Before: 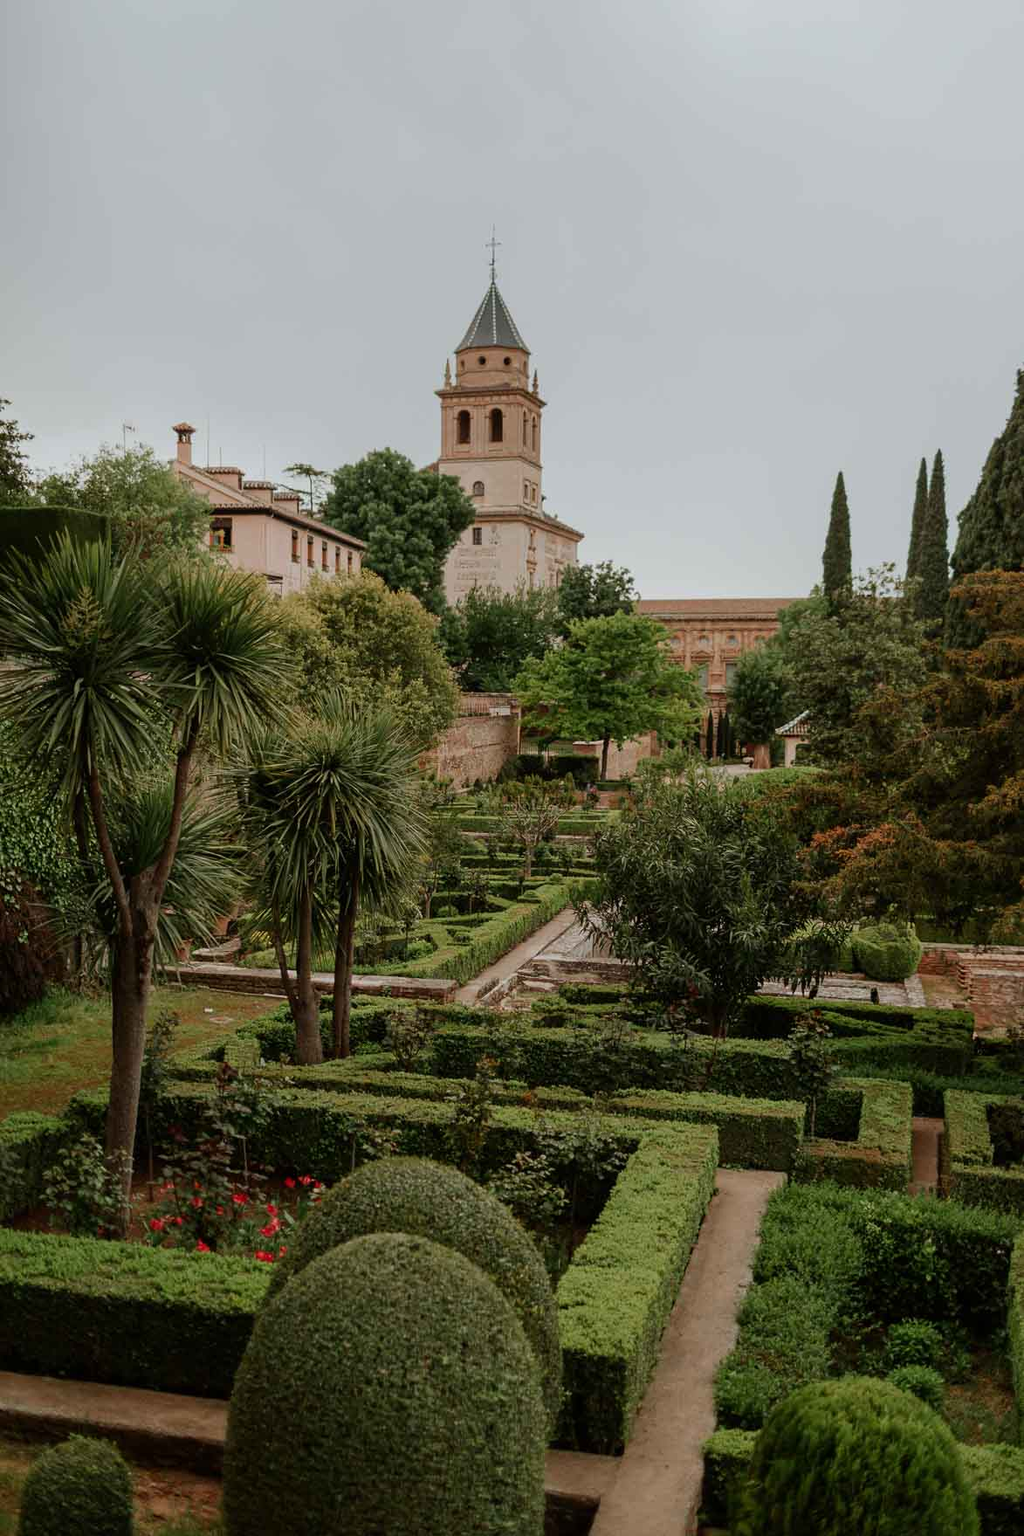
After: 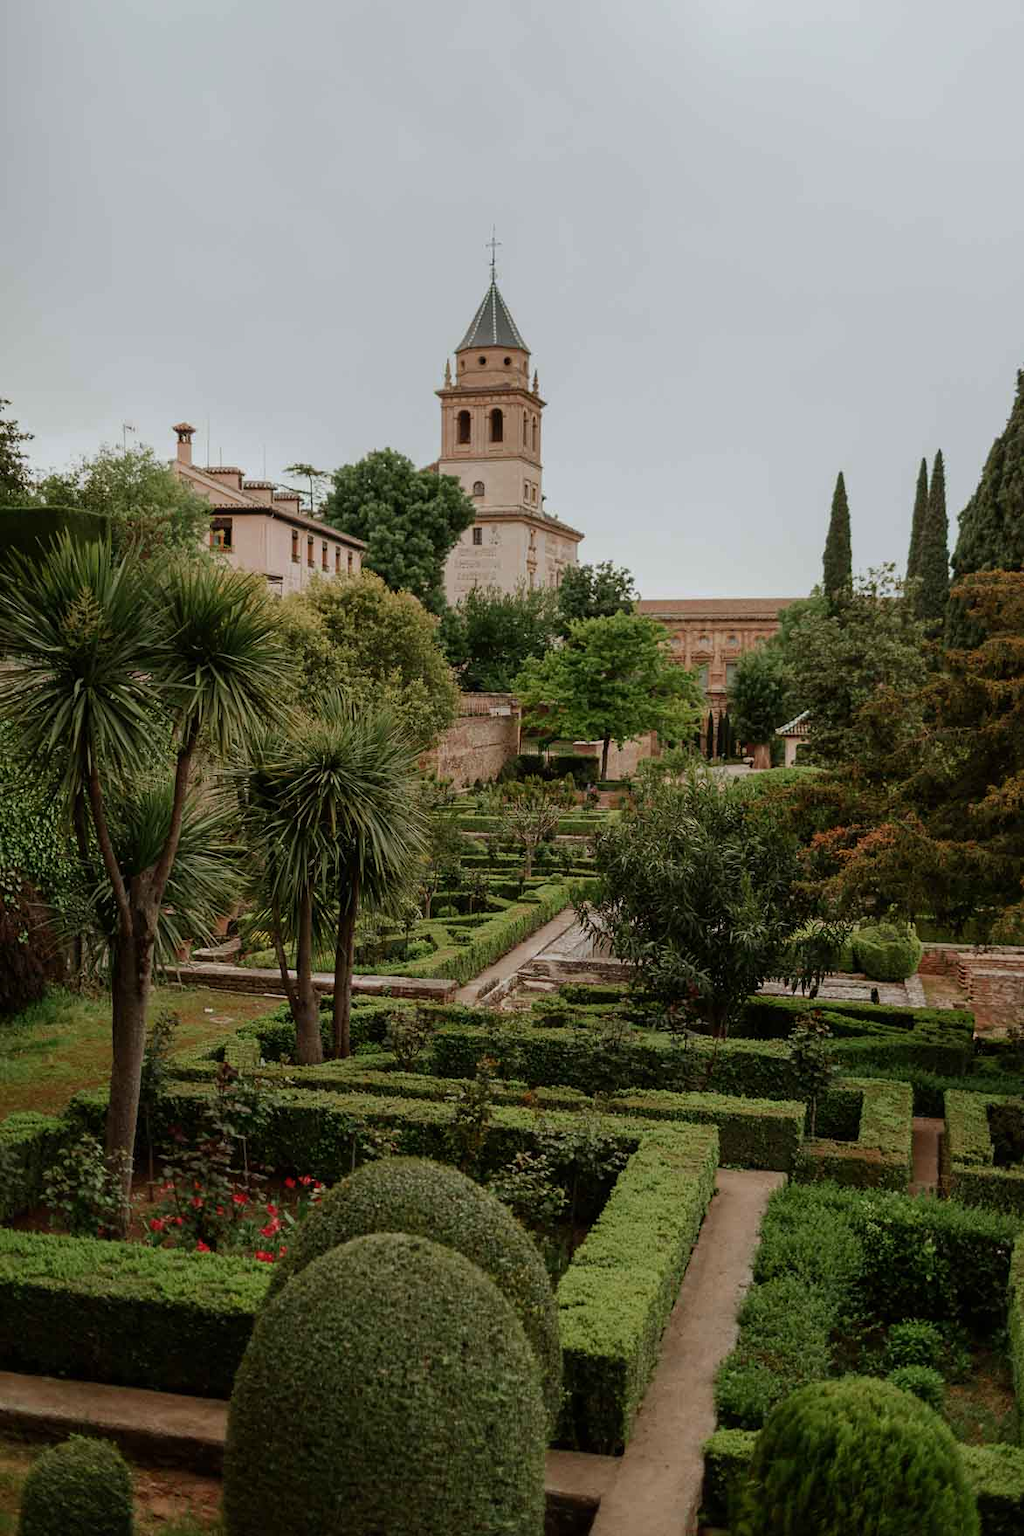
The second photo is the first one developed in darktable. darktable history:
color zones: curves: ch0 [(0.068, 0.464) (0.25, 0.5) (0.48, 0.508) (0.75, 0.536) (0.886, 0.476) (0.967, 0.456)]; ch1 [(0.066, 0.456) (0.25, 0.5) (0.616, 0.508) (0.746, 0.56) (0.934, 0.444)], mix 21.17%
